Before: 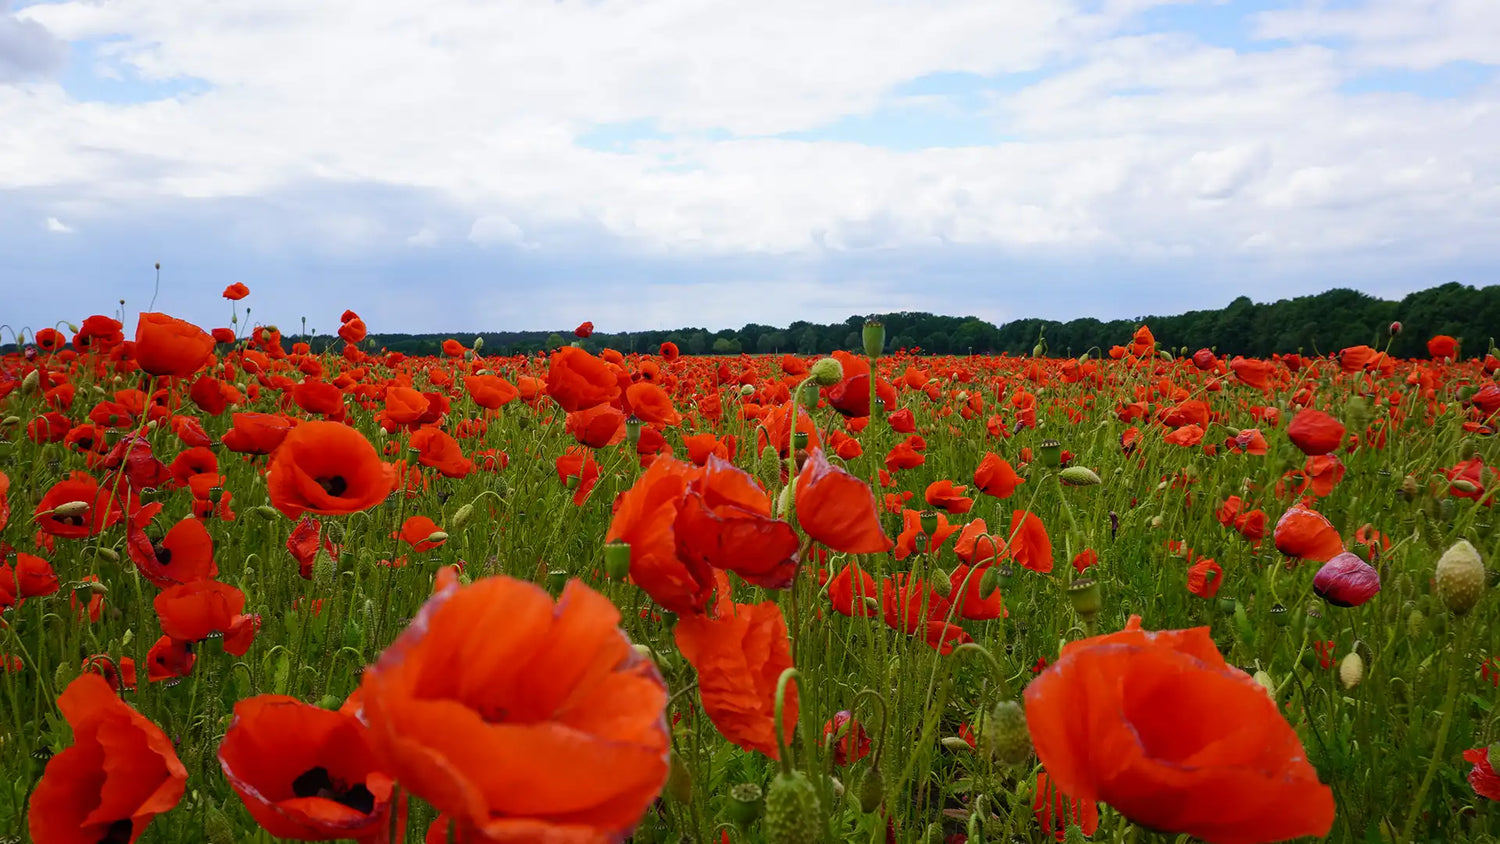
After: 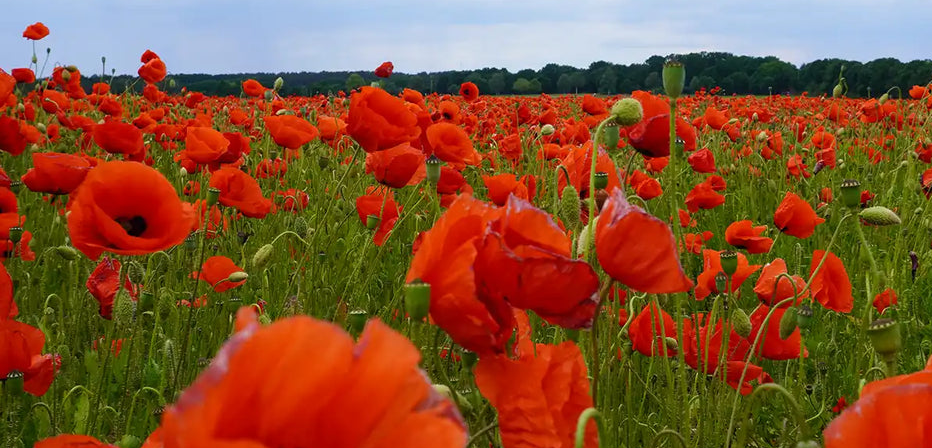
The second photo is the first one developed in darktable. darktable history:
crop: left 13.37%, top 30.841%, right 24.481%, bottom 15.979%
